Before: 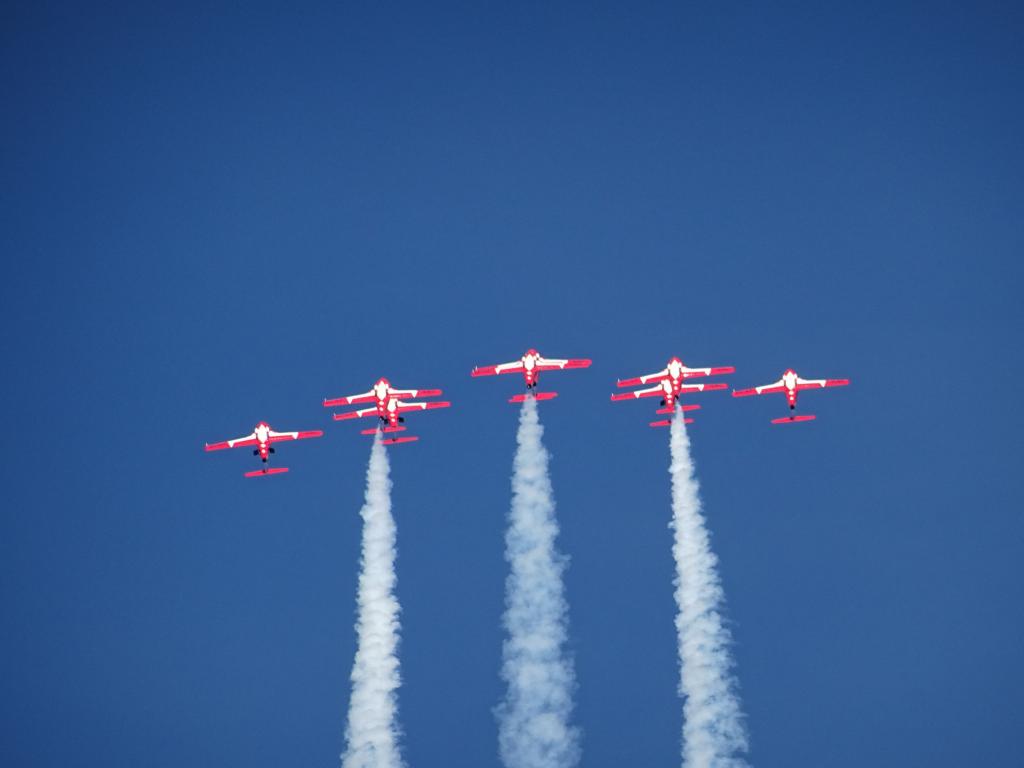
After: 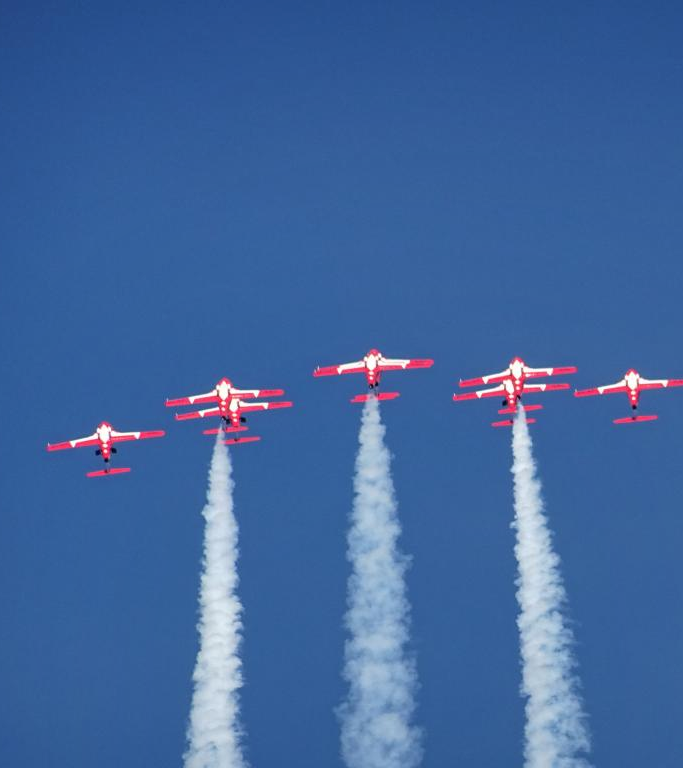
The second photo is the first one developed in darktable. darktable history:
crop and rotate: left 15.446%, right 17.836%
shadows and highlights: shadows 49, highlights -41, soften with gaussian
